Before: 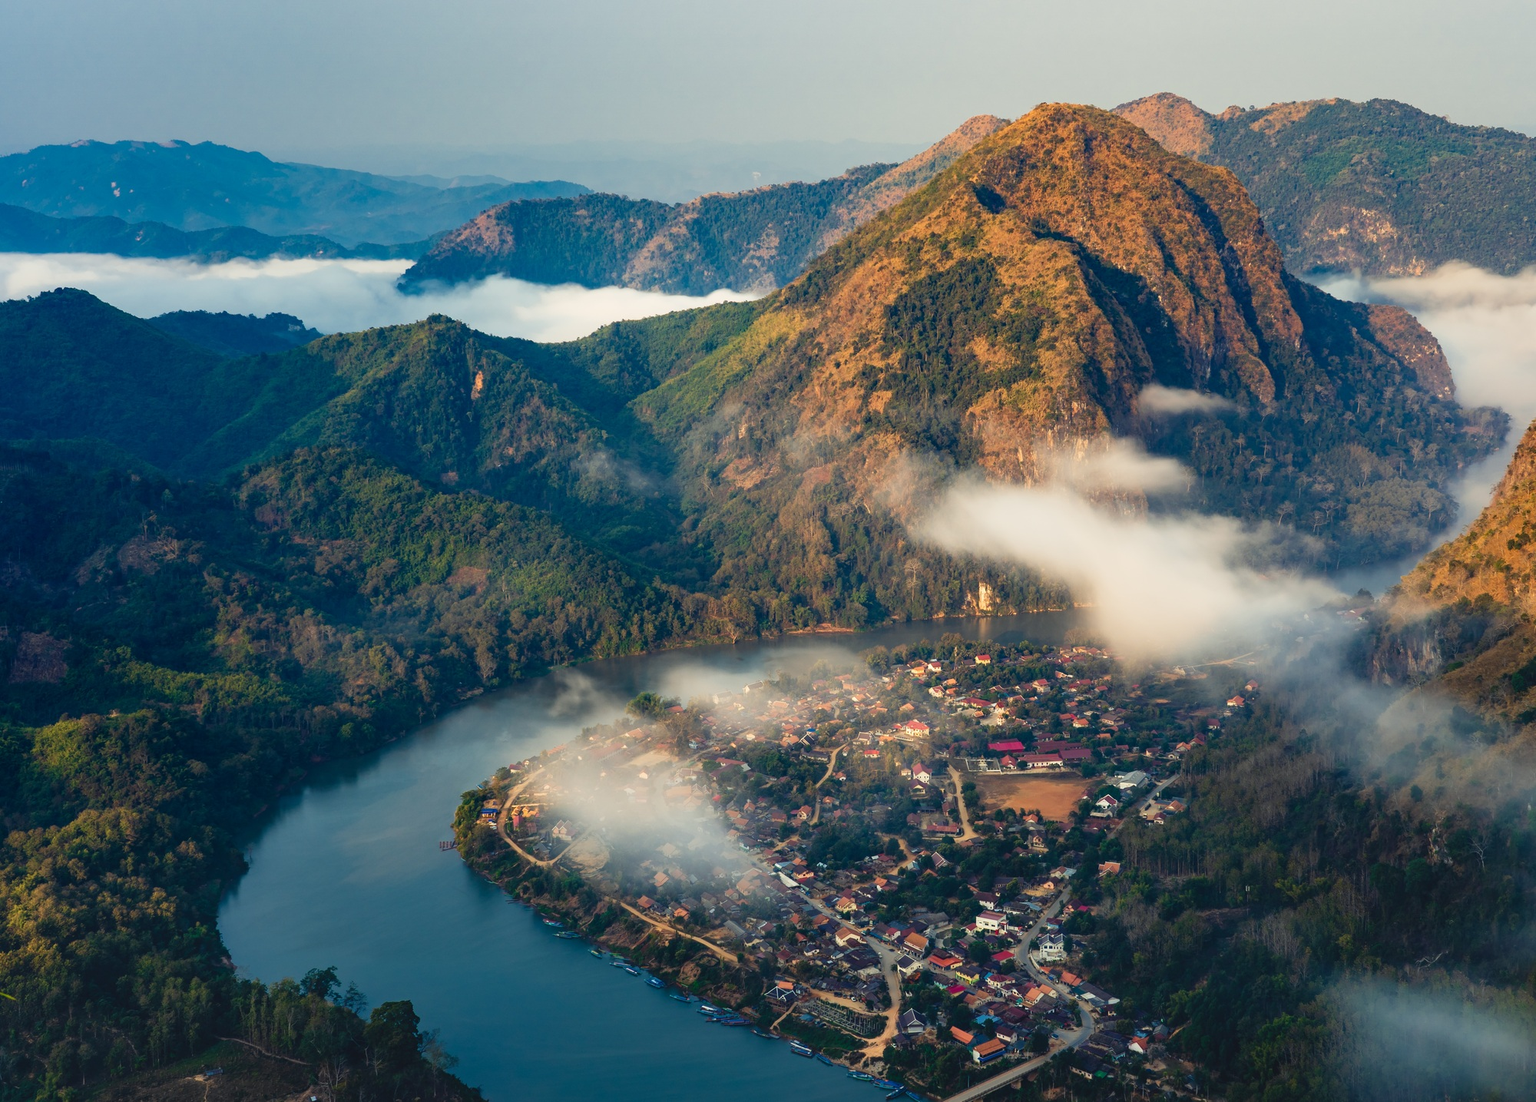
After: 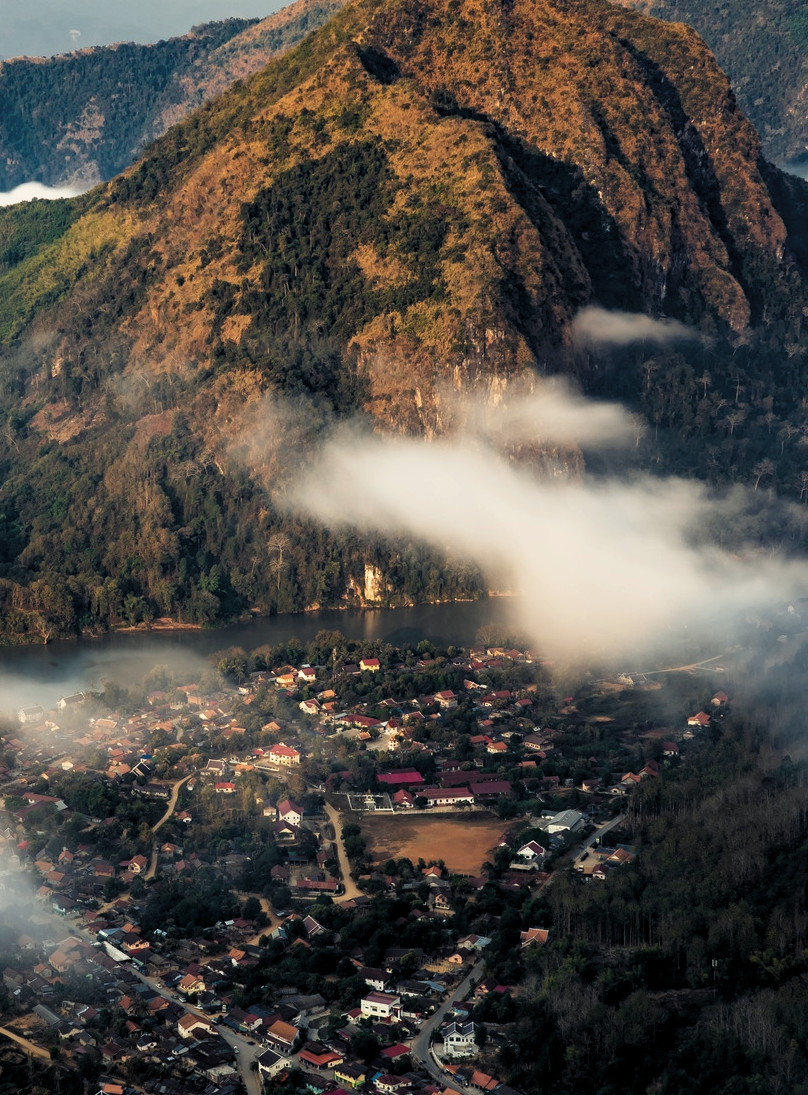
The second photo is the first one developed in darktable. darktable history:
crop: left 45.501%, top 13.578%, right 14.053%, bottom 10.088%
shadows and highlights: shadows 1.89, highlights 39.74
levels: levels [0.116, 0.574, 1]
